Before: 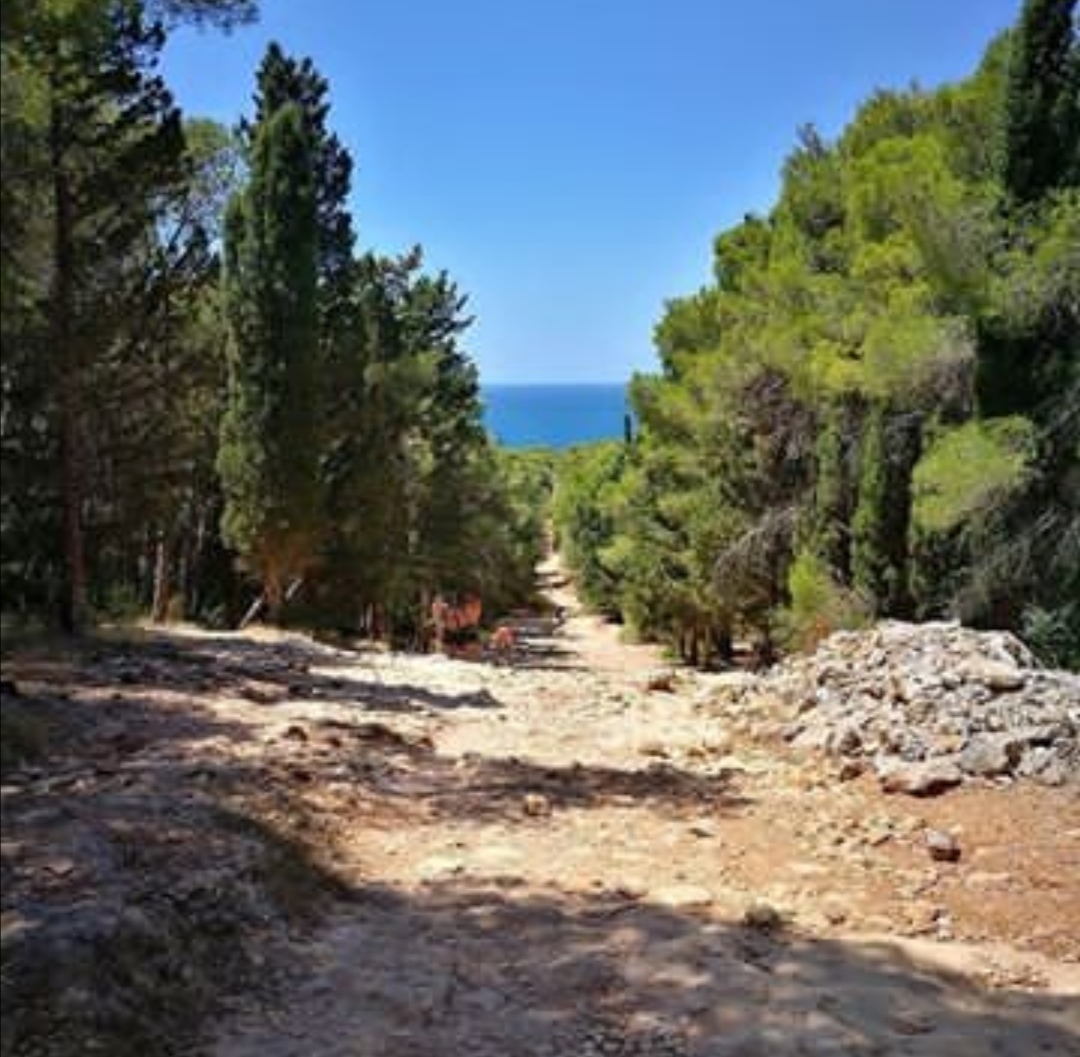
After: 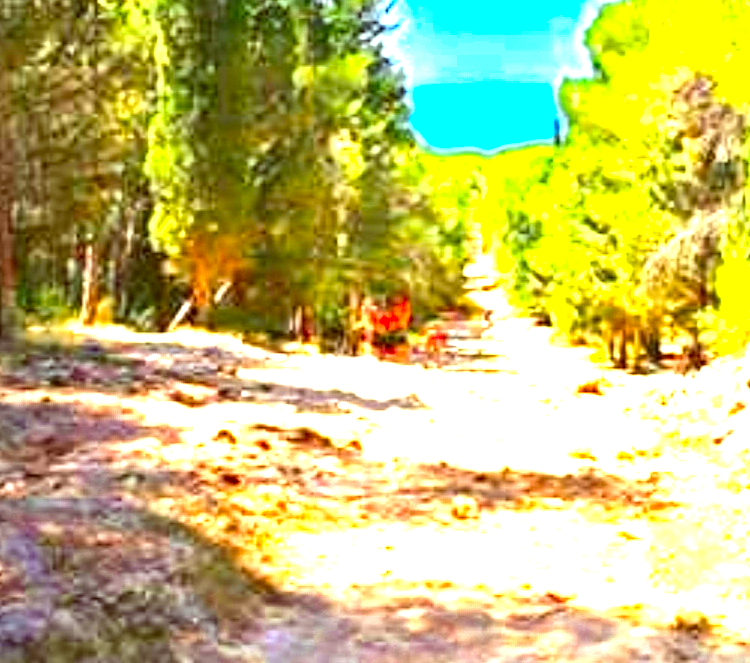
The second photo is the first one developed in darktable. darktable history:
color zones: curves: ch0 [(0.004, 0.305) (0.261, 0.623) (0.389, 0.399) (0.708, 0.571) (0.947, 0.34)]; ch1 [(0.025, 0.645) (0.229, 0.584) (0.326, 0.551) (0.484, 0.262) (0.757, 0.643)]
color balance rgb: shadows lift › chroma 3.305%, shadows lift › hue 241.81°, global offset › luminance 0.233%, global offset › hue 170.46°, perceptual saturation grading › global saturation 25.638%, global vibrance 9.928%, contrast 15.604%, saturation formula JzAzBz (2021)
crop: left 6.592%, top 28.112%, right 23.94%, bottom 9.072%
contrast brightness saturation: contrast 0.069, brightness 0.177, saturation 0.399
exposure: exposure 2.016 EV, compensate exposure bias true, compensate highlight preservation false
color correction: highlights a* -5.4, highlights b* 9.8, shadows a* 9.96, shadows b* 24.51
